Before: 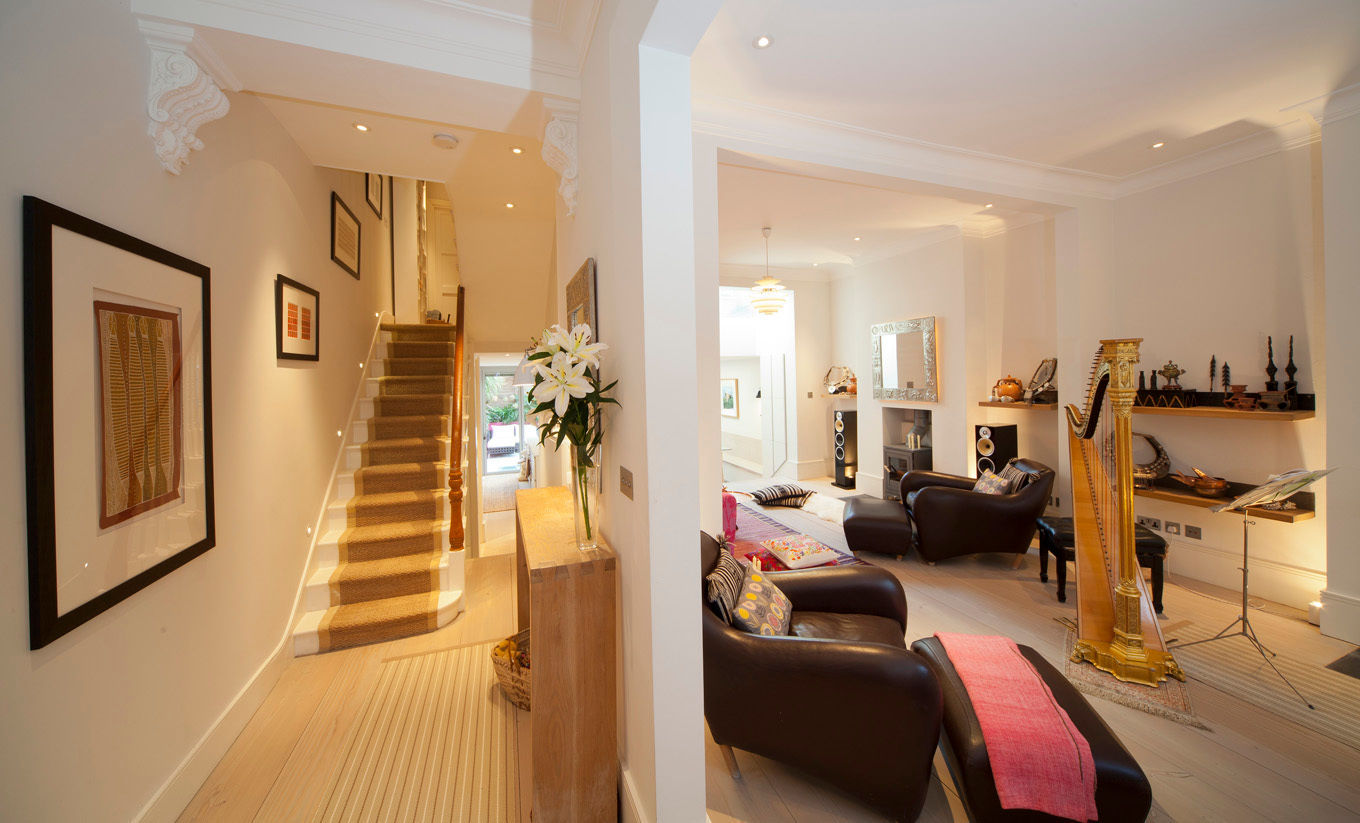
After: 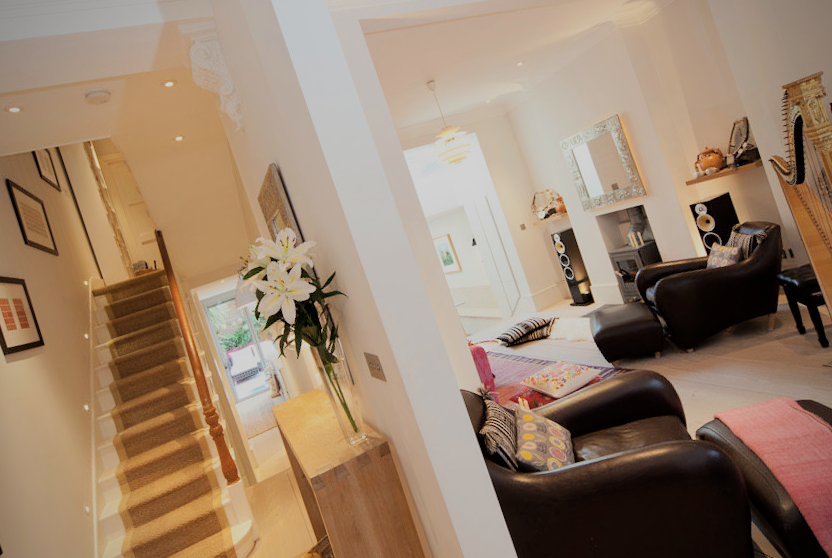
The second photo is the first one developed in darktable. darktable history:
vignetting: fall-off radius 61.05%, brightness -0.579, saturation -0.254, unbound false
contrast brightness saturation: saturation -0.177
crop and rotate: angle 17.82°, left 6.788%, right 3.993%, bottom 1.133%
filmic rgb: black relative exposure -7.48 EV, white relative exposure 4.89 EV, hardness 3.4, color science v6 (2022)
